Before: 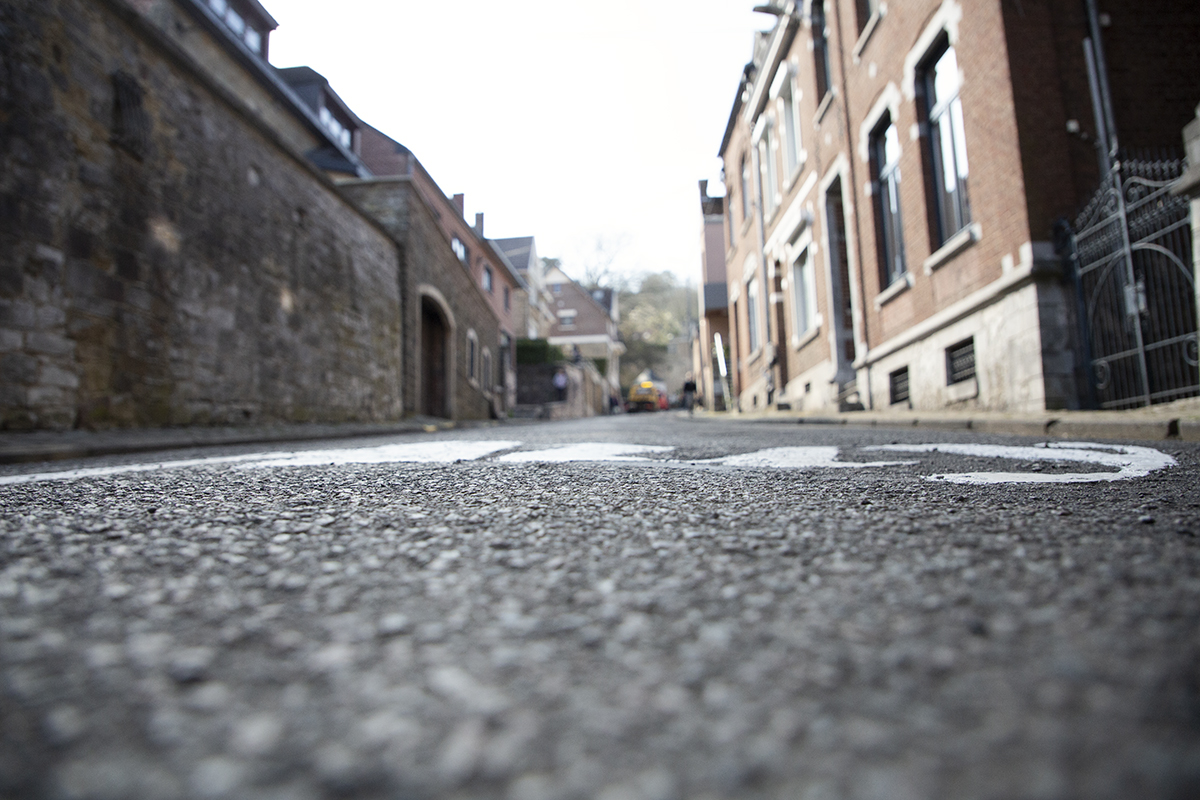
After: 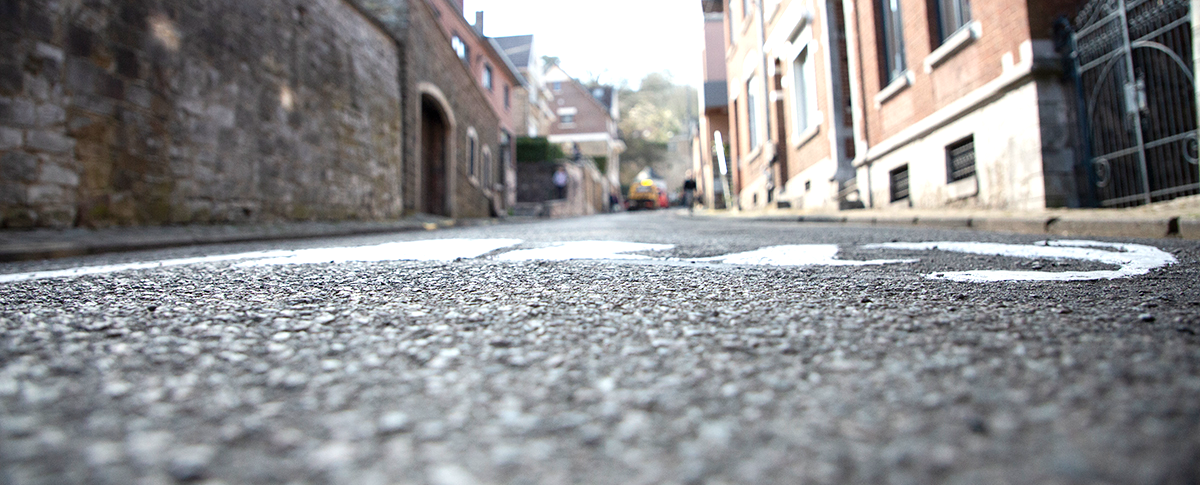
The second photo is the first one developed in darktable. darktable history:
crop and rotate: top 25.357%, bottom 13.942%
exposure: exposure 0.6 EV, compensate highlight preservation false
